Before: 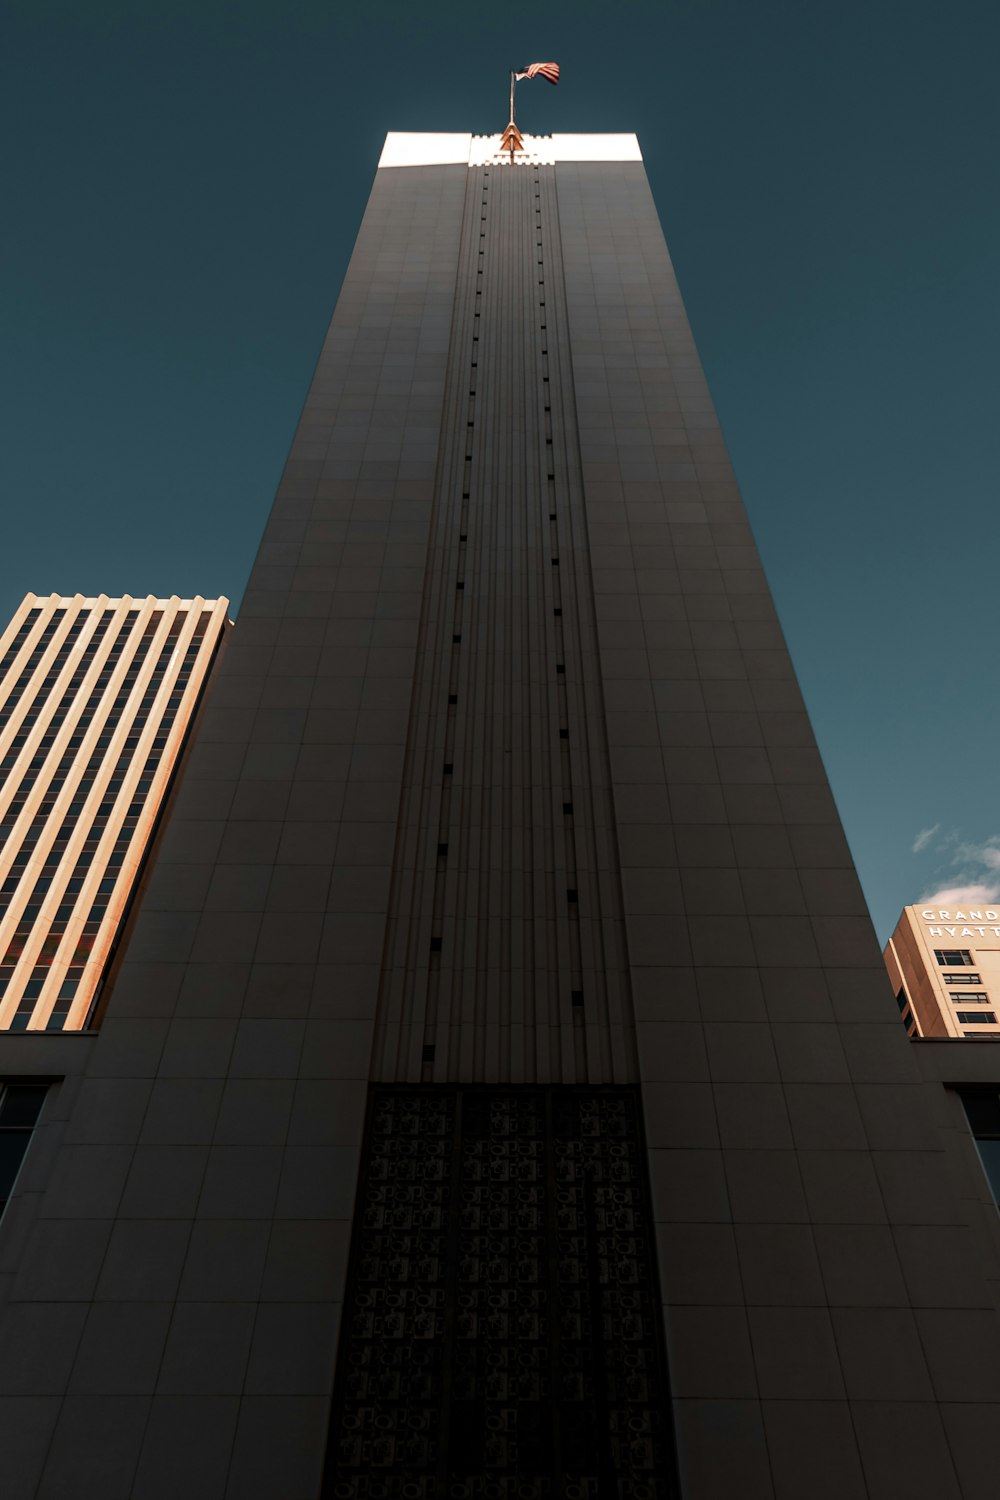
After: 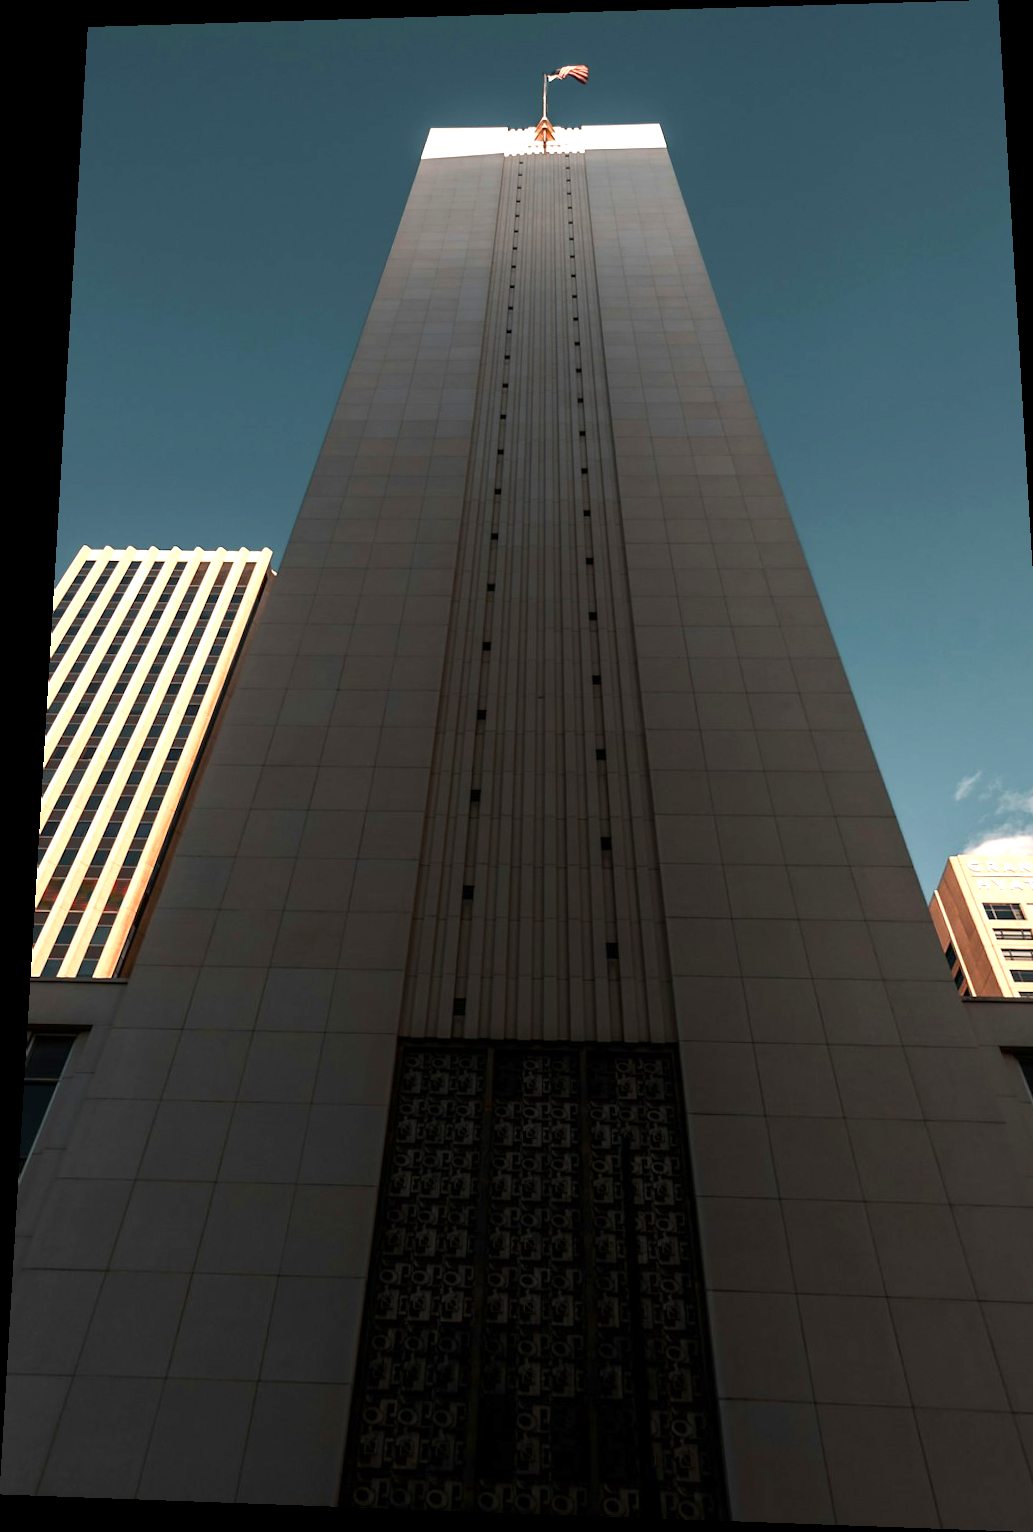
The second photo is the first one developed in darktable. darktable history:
exposure: exposure 0.943 EV, compensate highlight preservation false
crop and rotate: right 5.167%
rotate and perspective: rotation 0.128°, lens shift (vertical) -0.181, lens shift (horizontal) -0.044, shear 0.001, automatic cropping off
